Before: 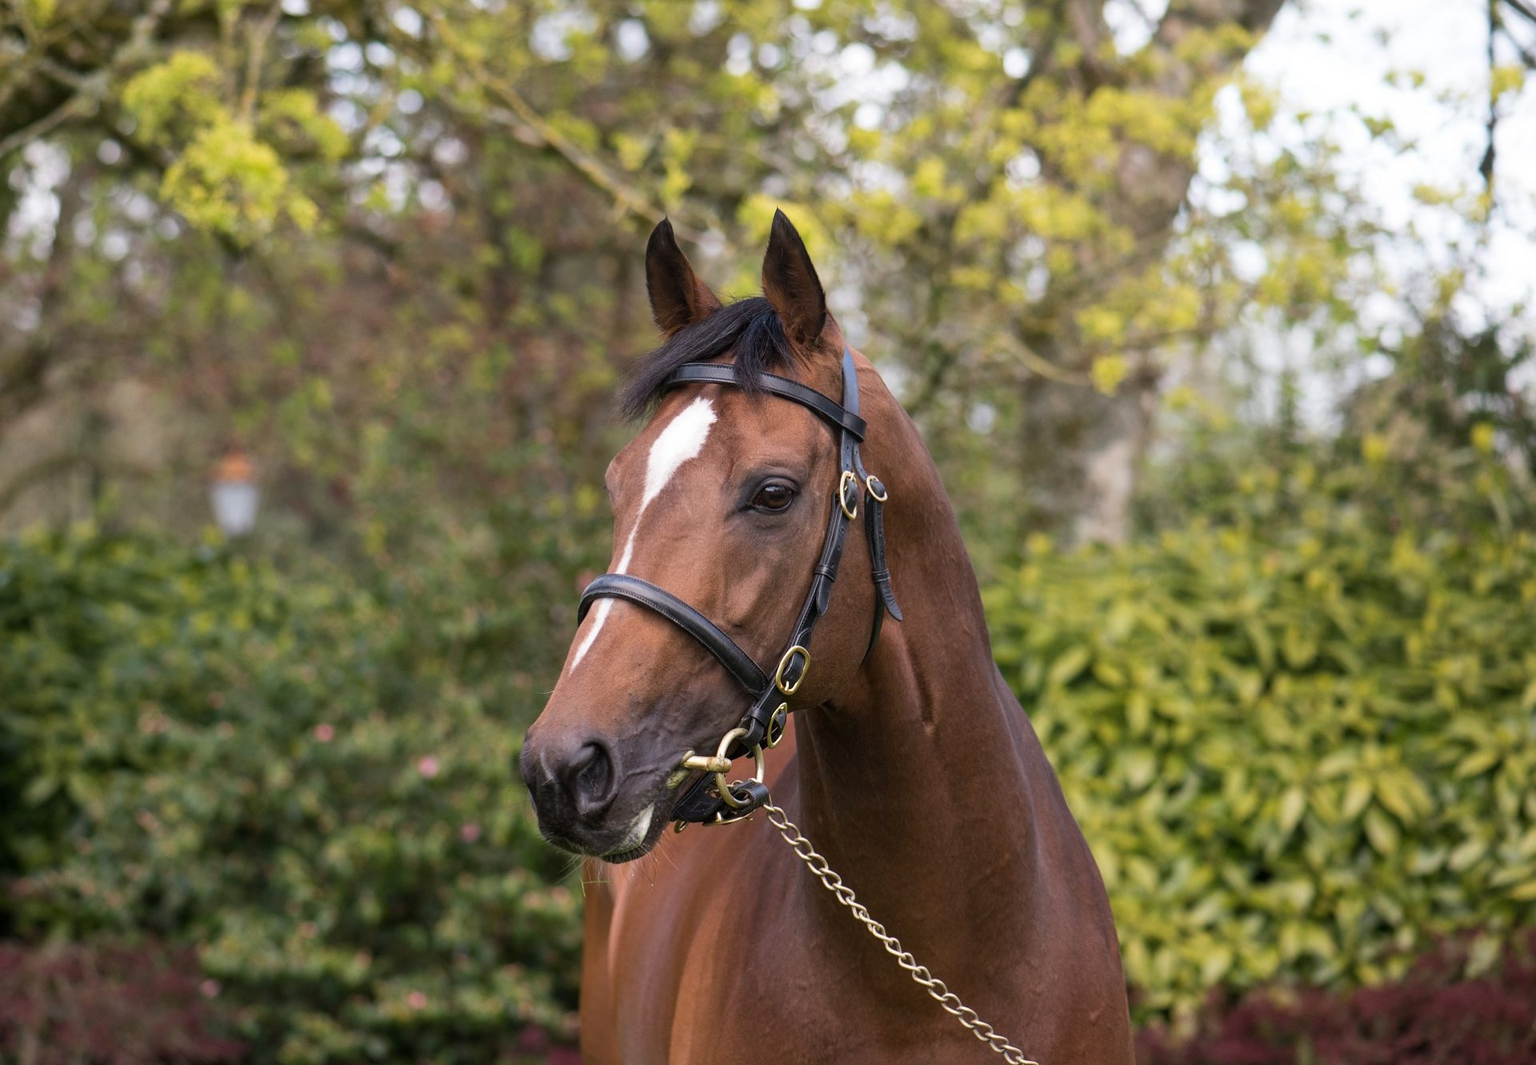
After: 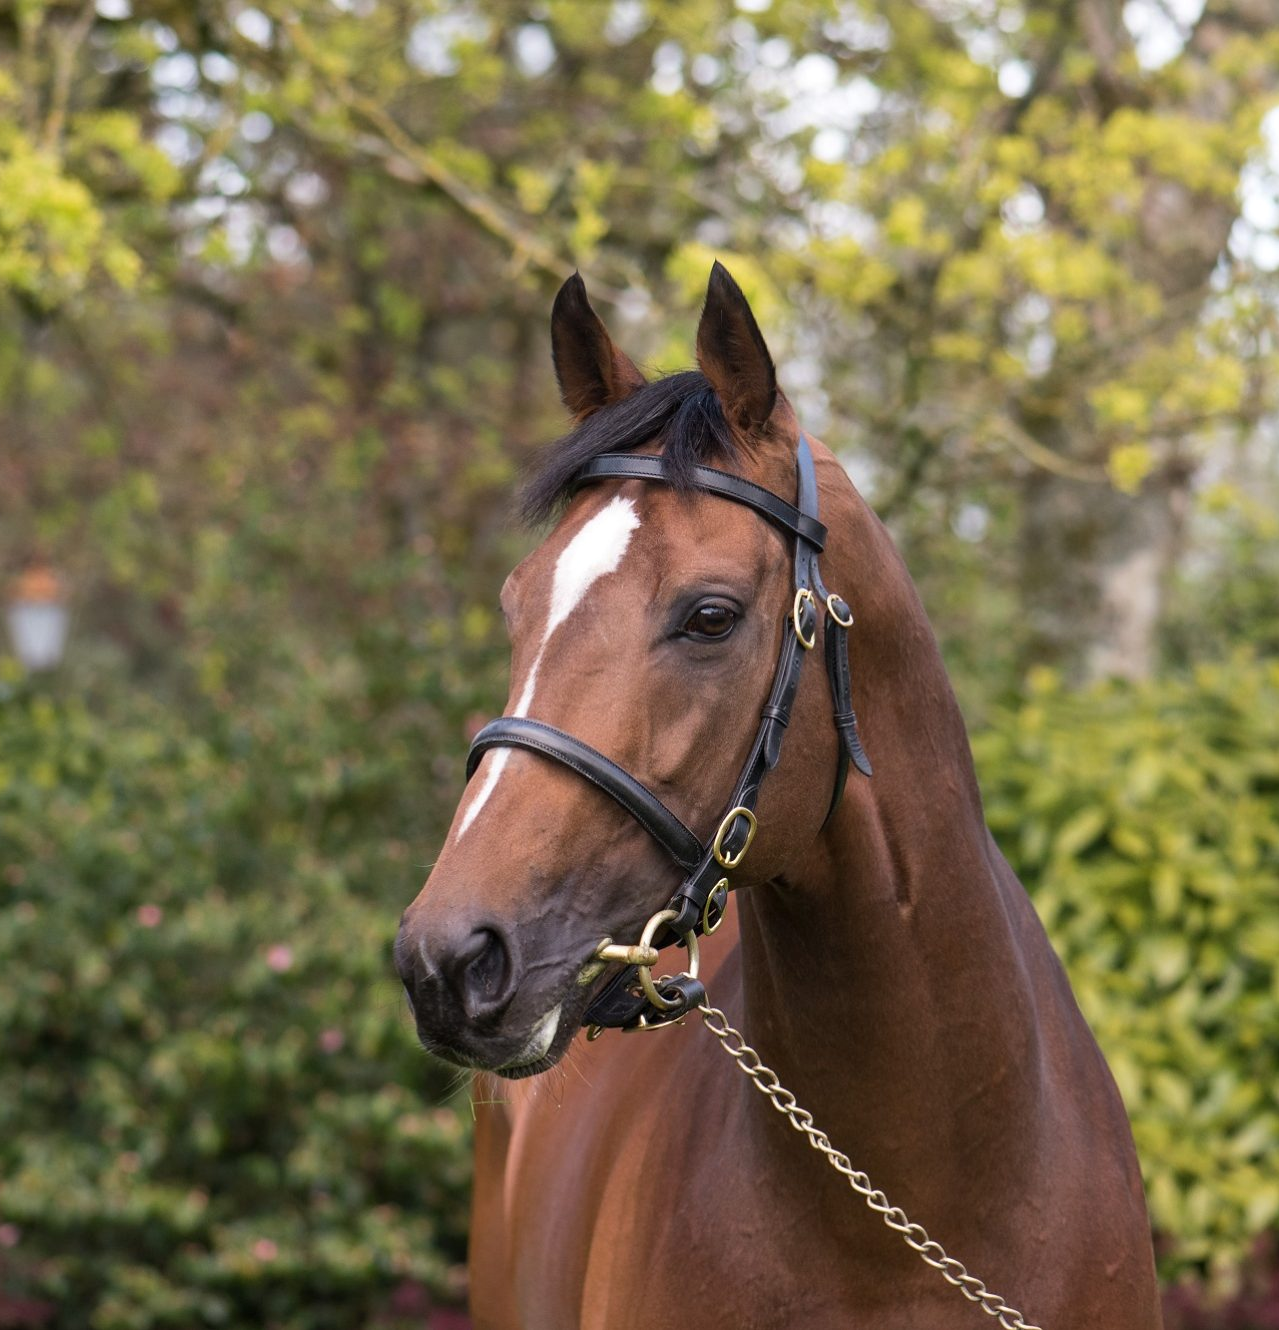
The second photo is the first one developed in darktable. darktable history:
shadows and highlights: shadows 12, white point adjustment 1.2, highlights -0.36, soften with gaussian
crop and rotate: left 13.342%, right 19.991%
